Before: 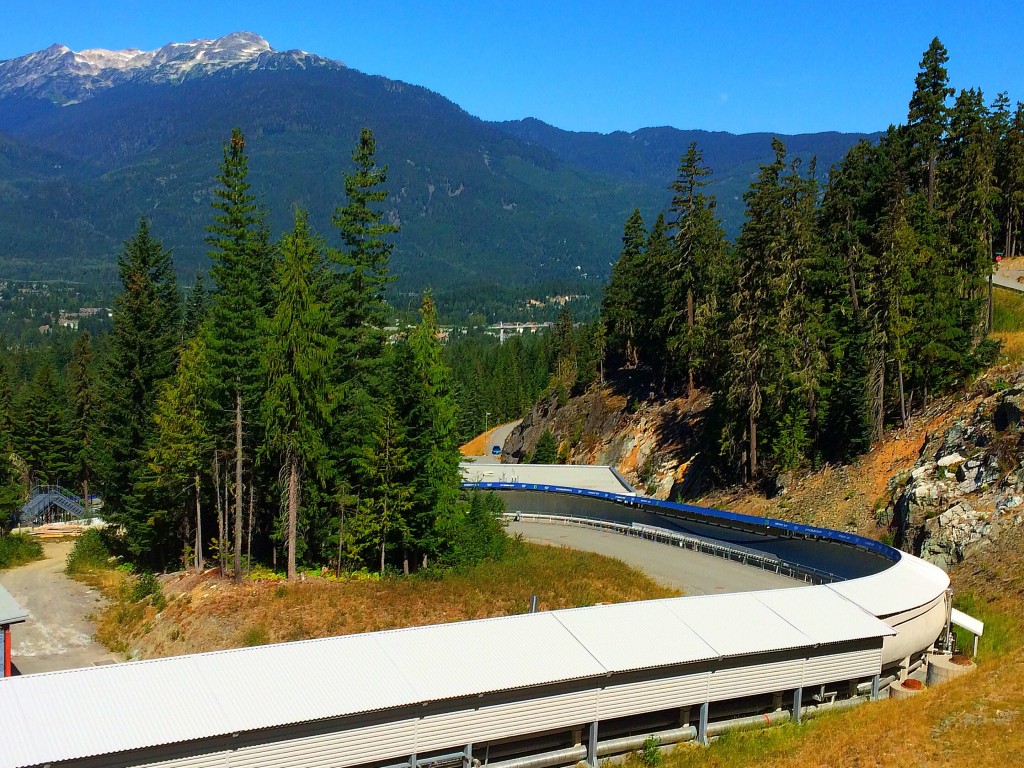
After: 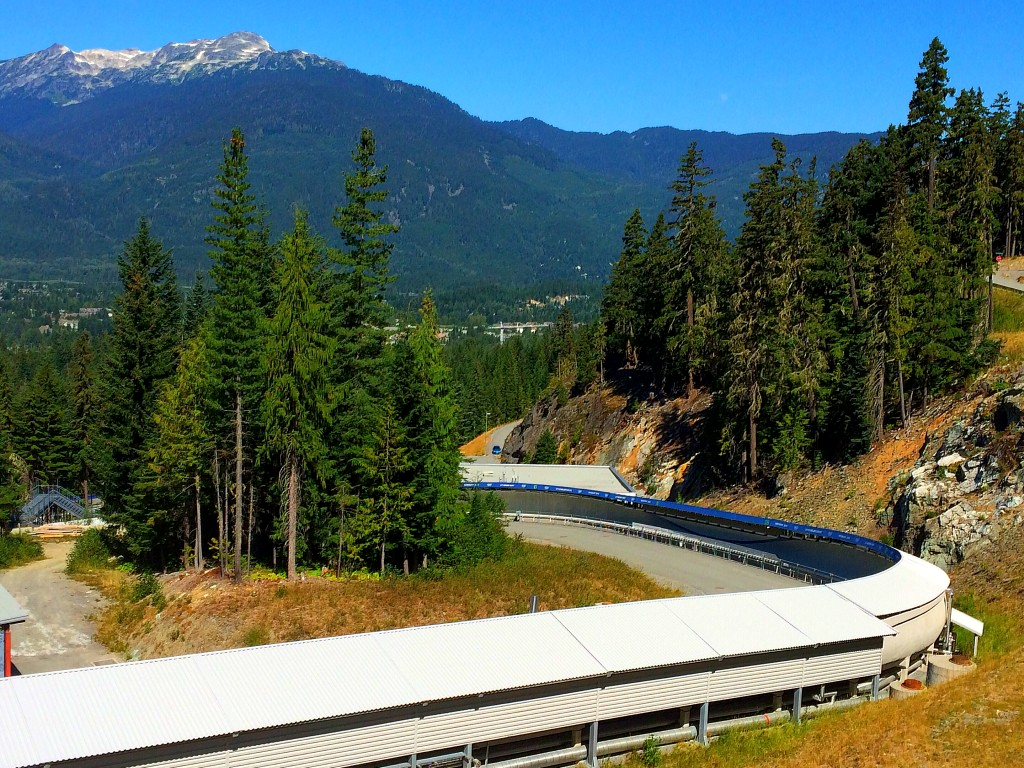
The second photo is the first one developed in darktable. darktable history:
local contrast: highlights 101%, shadows 101%, detail 120%, midtone range 0.2
